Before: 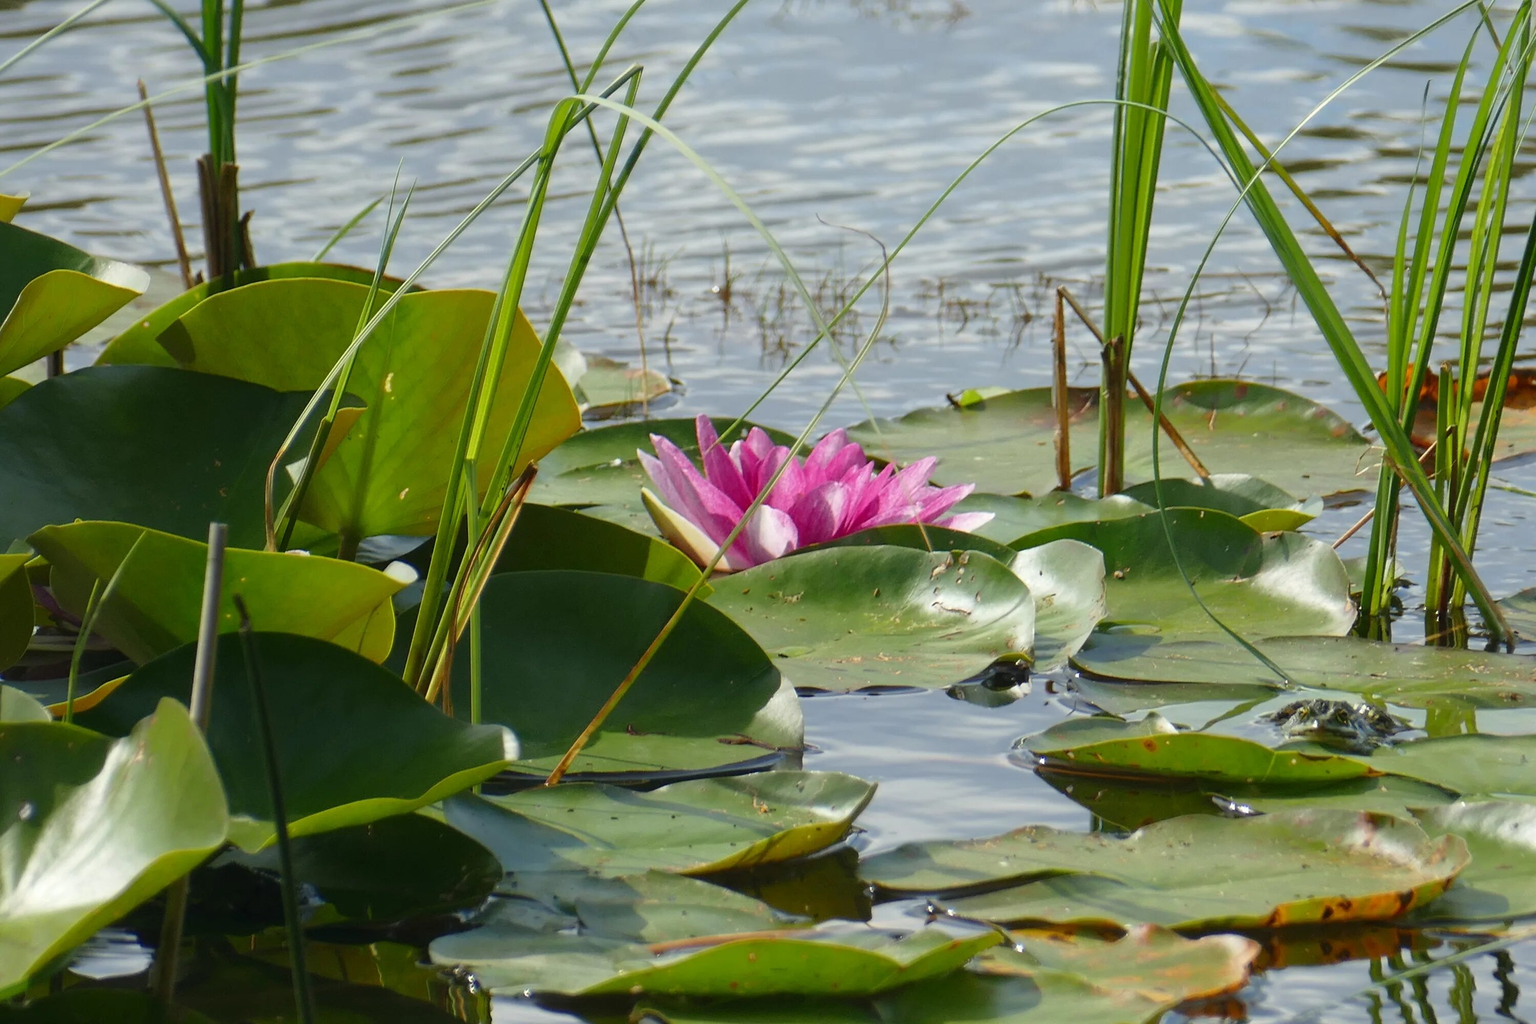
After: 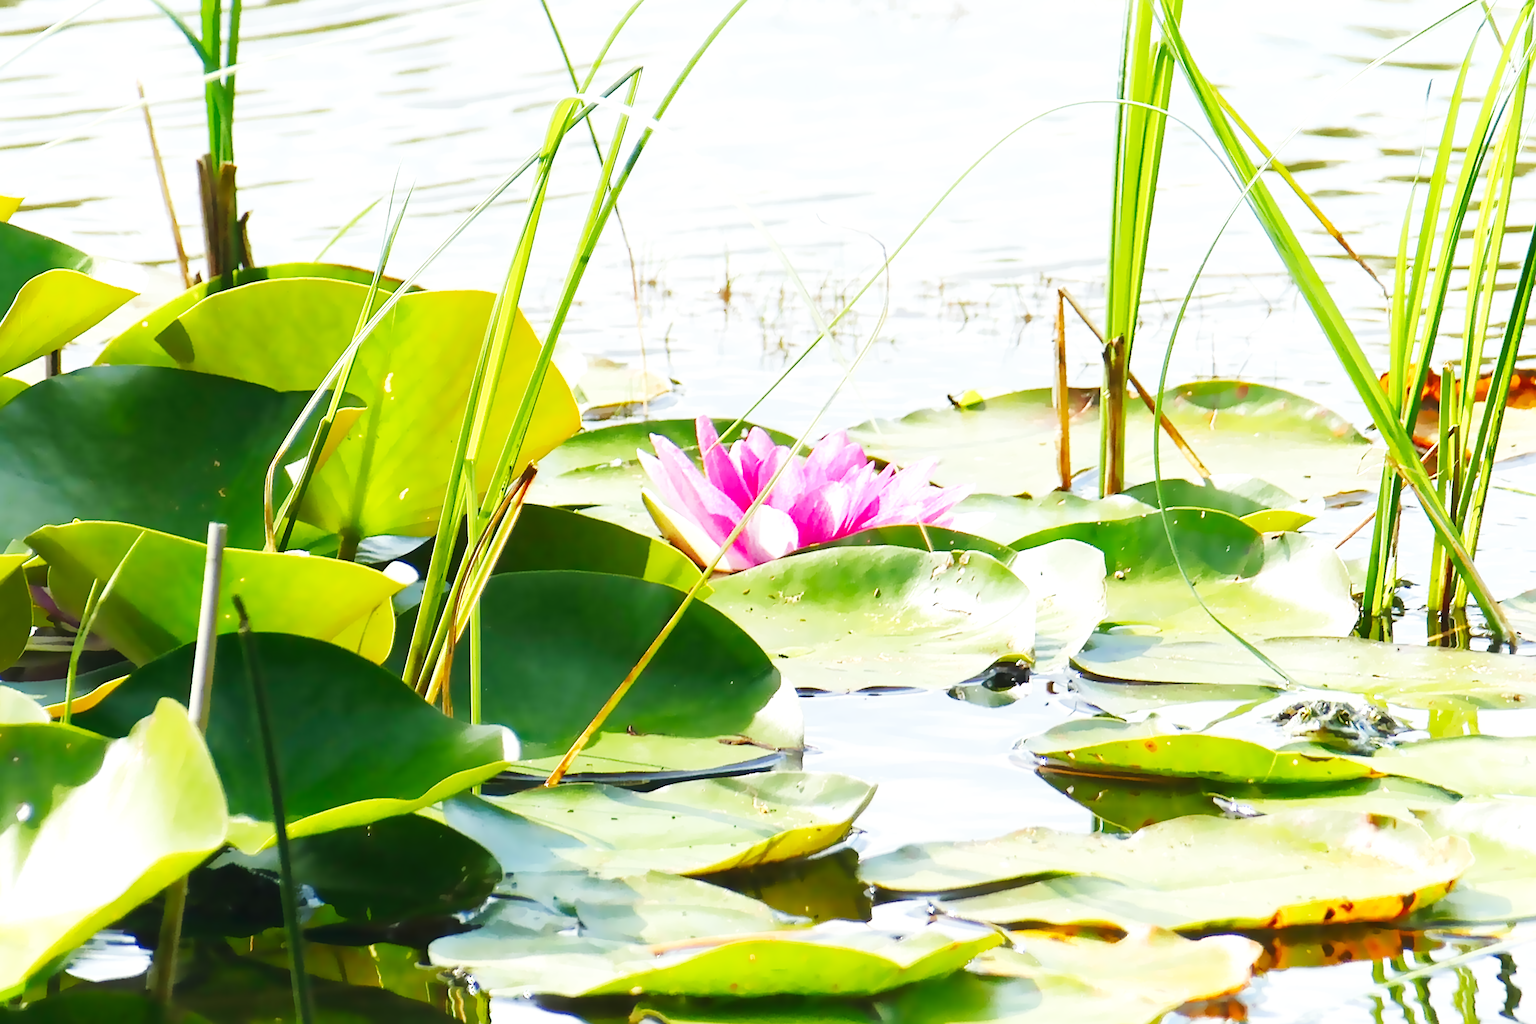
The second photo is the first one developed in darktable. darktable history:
lens correction: scale 1, crop 1, focal 35, aperture 7.1, distance 1000, camera "Canon EOS 6D", lens "Sigma 35mm f/1.4 DG HSM"
base curve: curves: ch0 [(0, 0.003) (0.001, 0.002) (0.006, 0.004) (0.02, 0.022) (0.048, 0.086) (0.094, 0.234) (0.162, 0.431) (0.258, 0.629) (0.385, 0.8) (0.548, 0.918) (0.751, 0.988) (1, 1)], preserve colors none
sharpen: on, module defaults
exposure: exposure 0.785 EV, compensate highlight preservation false
denoise (profiled): central pixel weight 0, a [-1, 0, 0], b [0, 0, 0], mode non-local means, y [[0, 0, 0.5 ×5] ×4, [0.5 ×7], [0.5 ×7]], fix various bugs in algorithm false, upgrade profiled transform false, color mode RGB, compensate highlight preservation false
